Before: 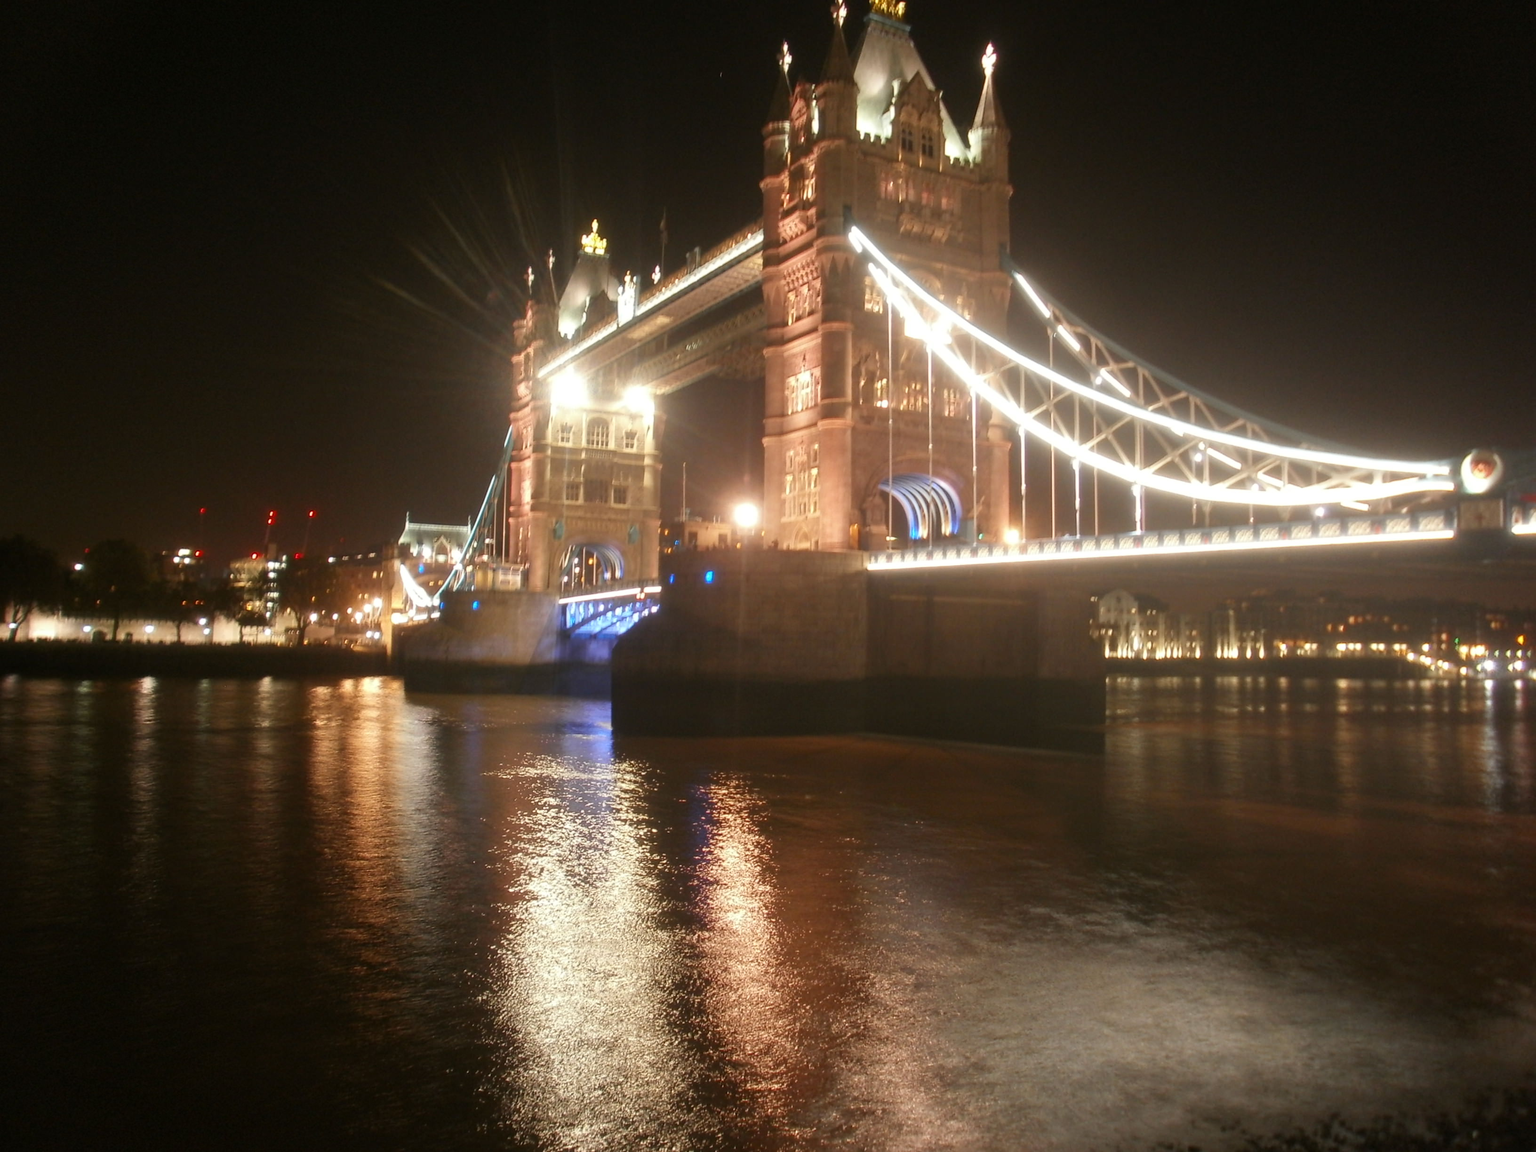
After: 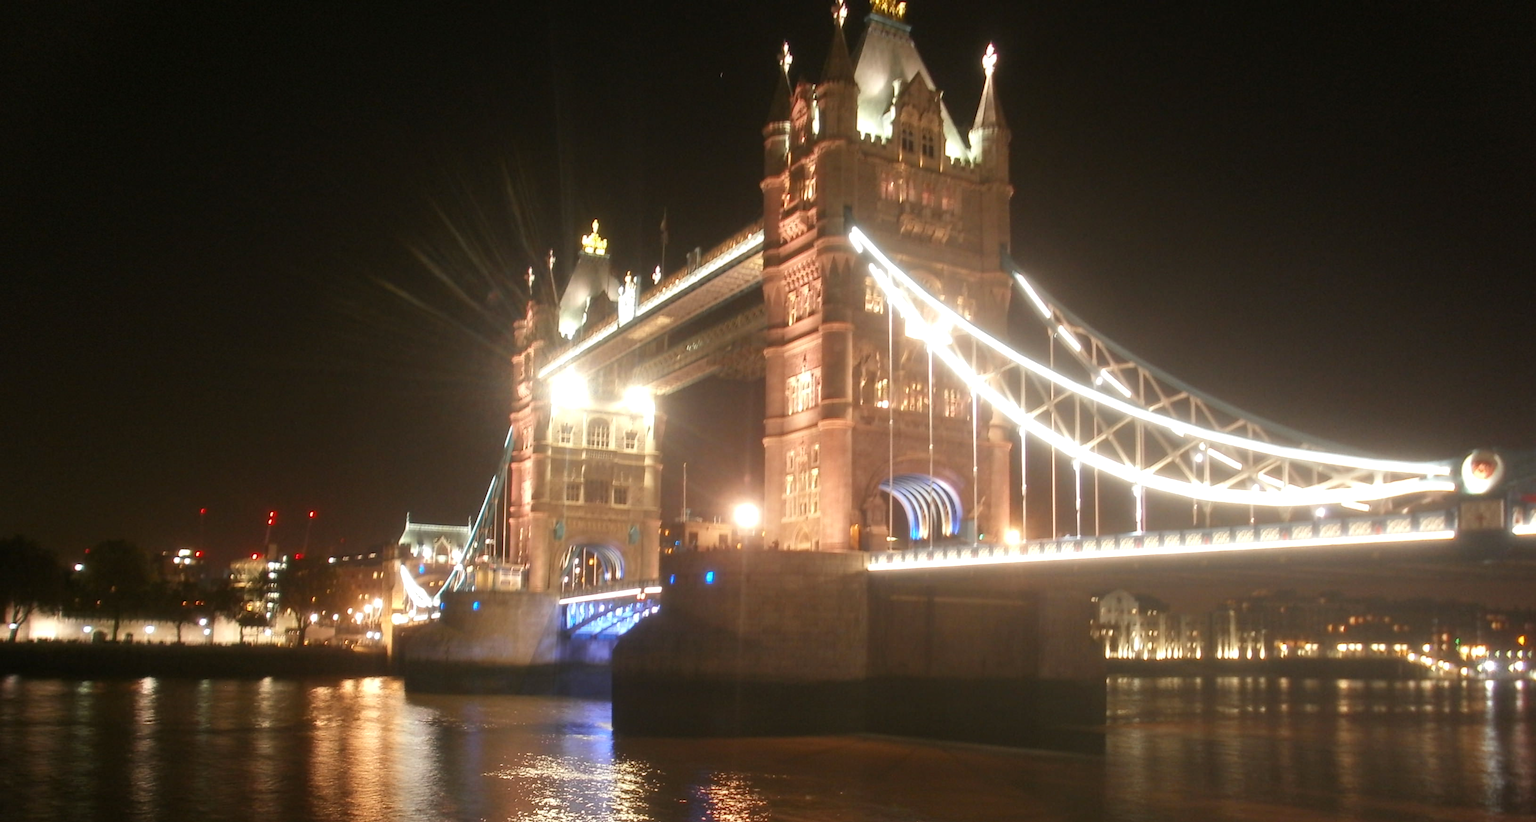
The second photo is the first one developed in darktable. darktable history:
crop: bottom 28.576%
exposure: black level correction 0, exposure 0.2 EV, compensate exposure bias true, compensate highlight preservation false
